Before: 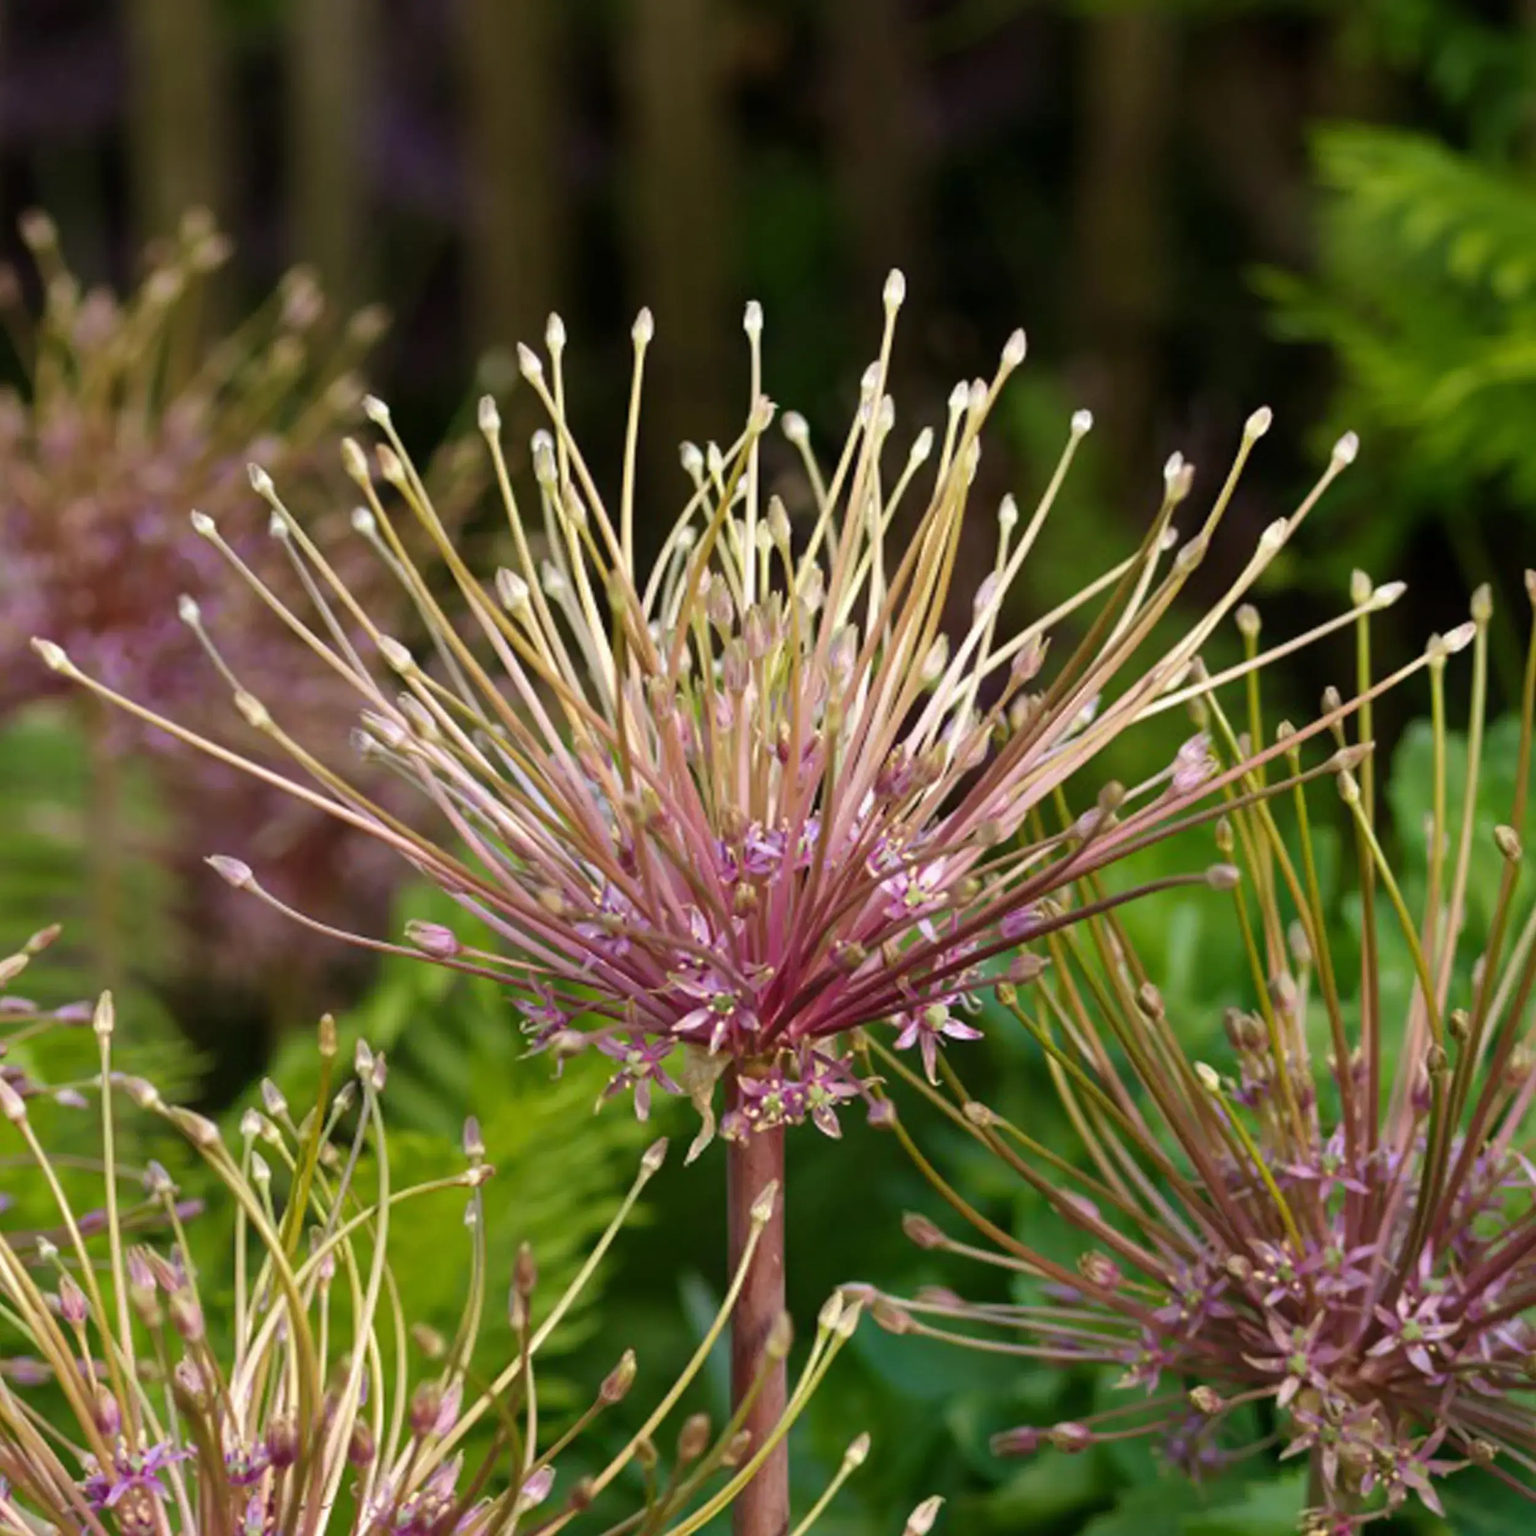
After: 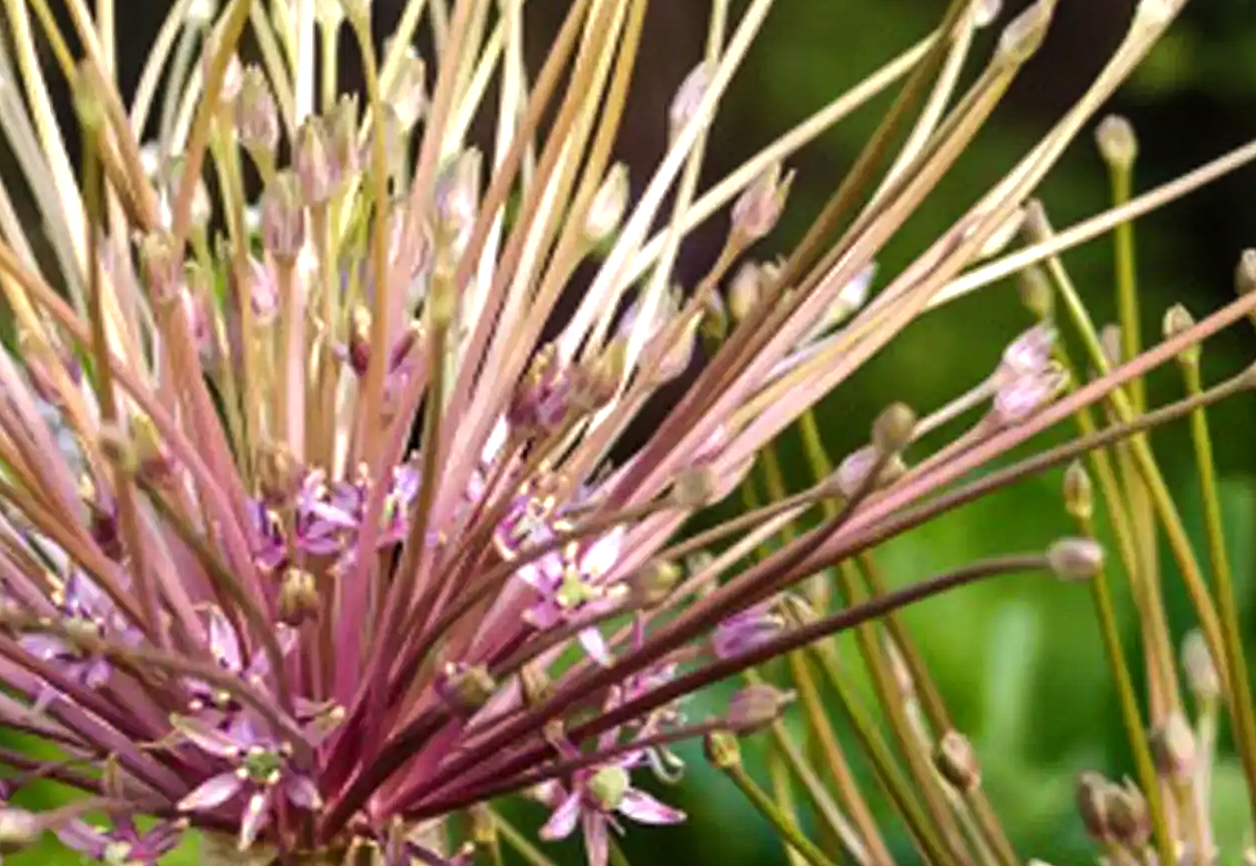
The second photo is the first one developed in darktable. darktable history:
local contrast: on, module defaults
tone equalizer: -8 EV -0.417 EV, -7 EV -0.389 EV, -6 EV -0.333 EV, -5 EV -0.222 EV, -3 EV 0.222 EV, -2 EV 0.333 EV, -1 EV 0.389 EV, +0 EV 0.417 EV, edges refinement/feathering 500, mask exposure compensation -1.25 EV, preserve details no
crop: left 36.607%, top 34.735%, right 13.146%, bottom 30.611%
